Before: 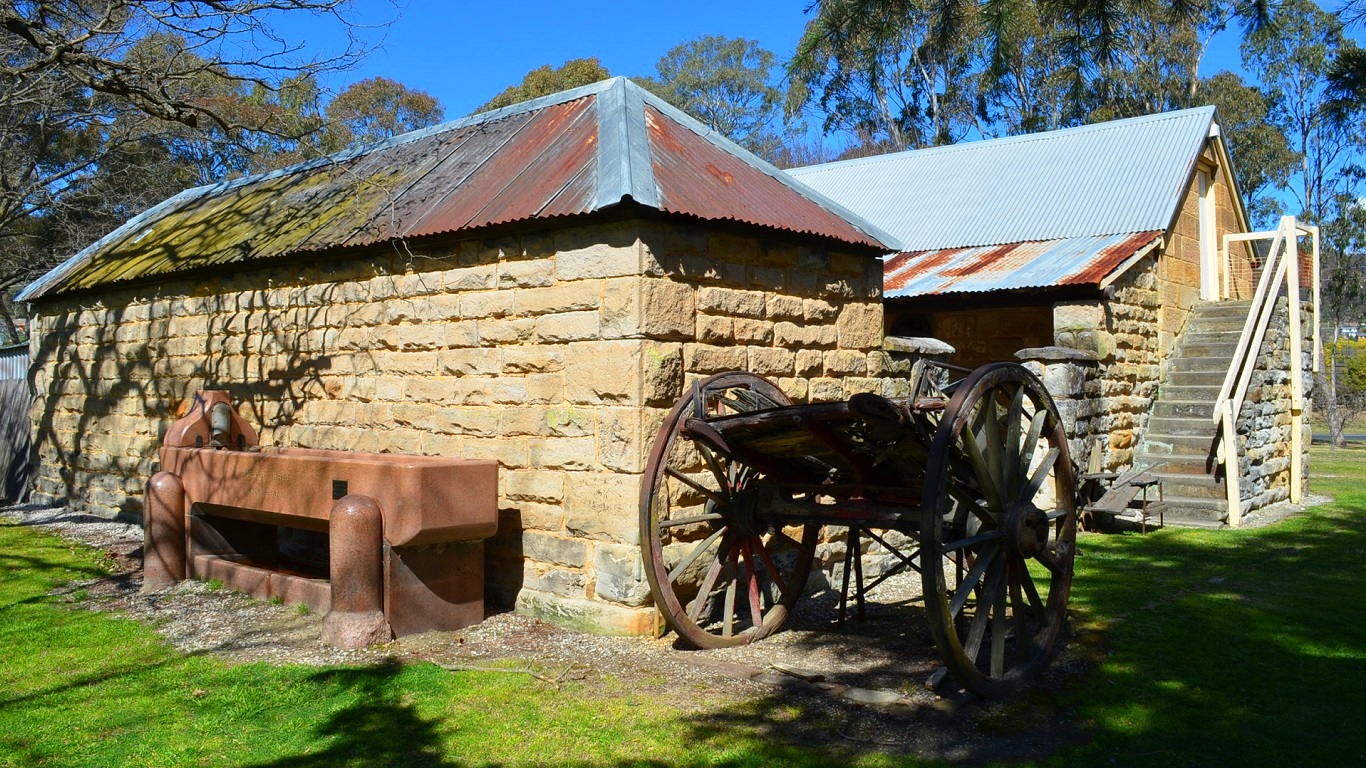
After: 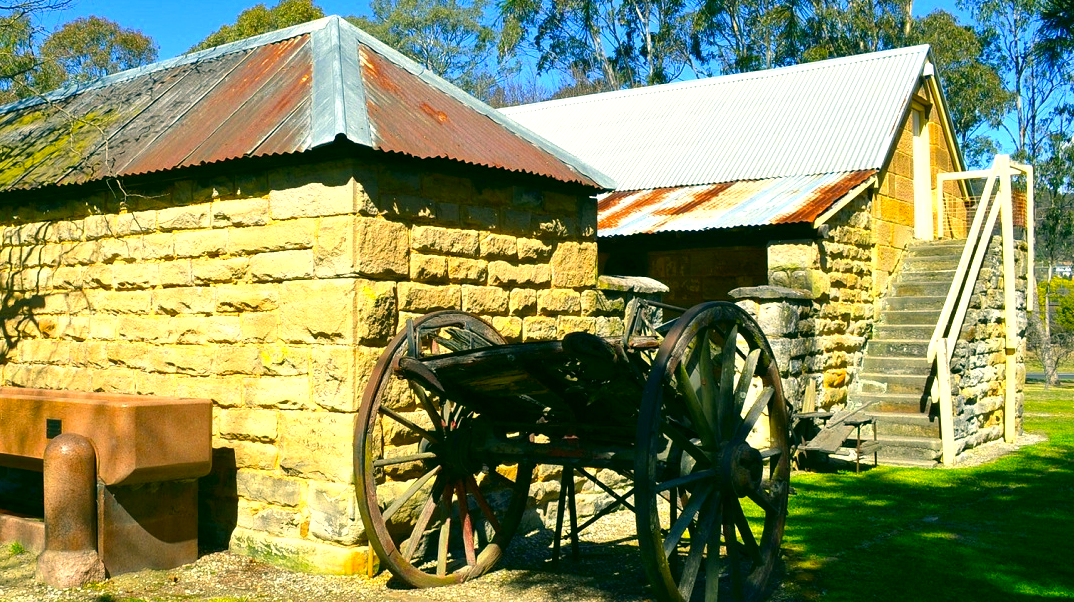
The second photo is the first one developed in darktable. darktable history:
shadows and highlights: shadows 36.78, highlights -27.84, soften with gaussian
crop and rotate: left 20.953%, top 7.981%, right 0.381%, bottom 13.553%
color correction: highlights a* 4.89, highlights b* 24.14, shadows a* -15.81, shadows b* 4
color balance rgb: power › chroma 0.511%, power › hue 214.85°, perceptual saturation grading › global saturation 25.805%, perceptual brilliance grading › global brilliance 17.493%
